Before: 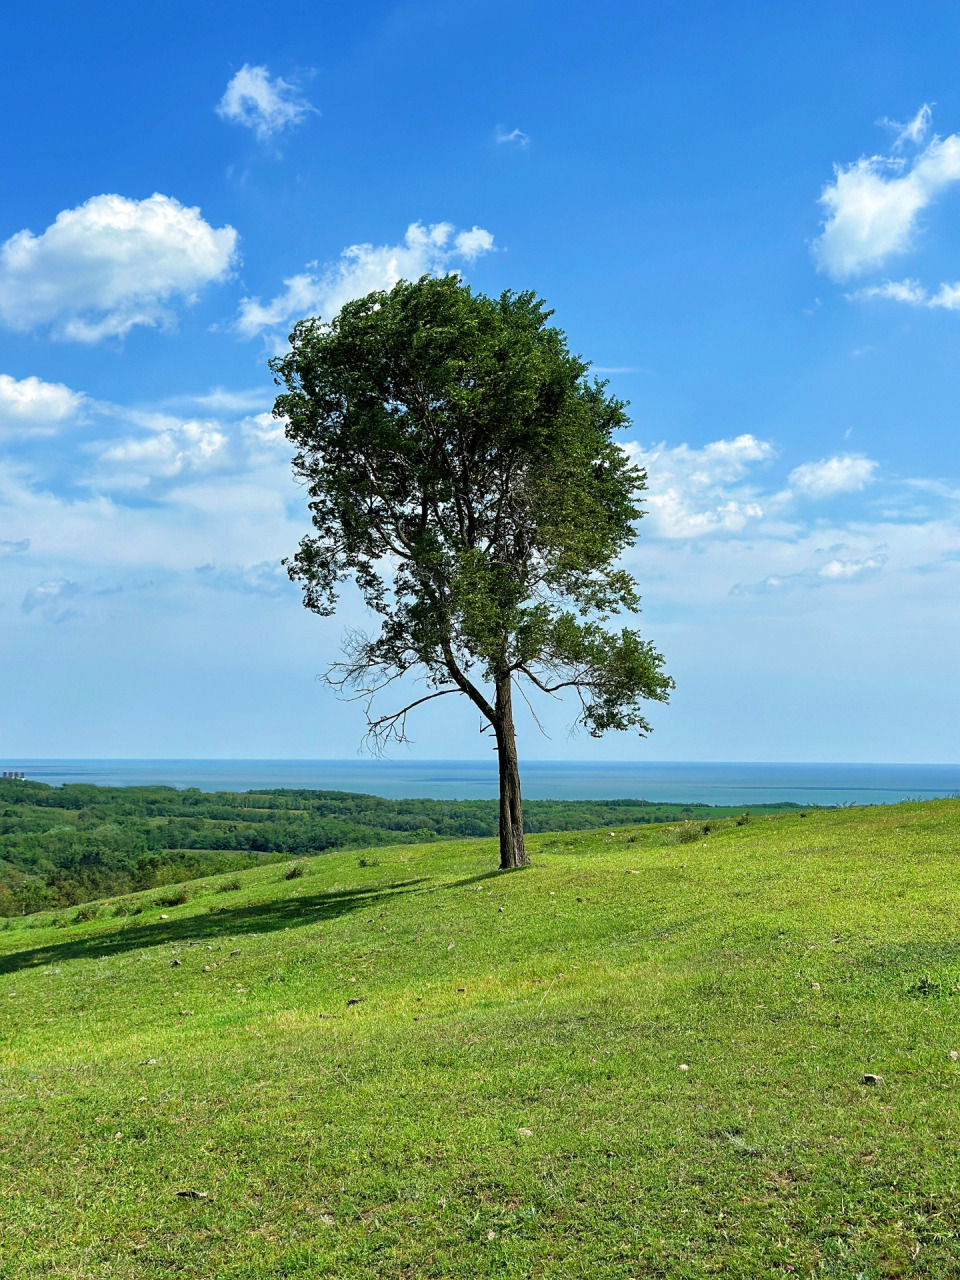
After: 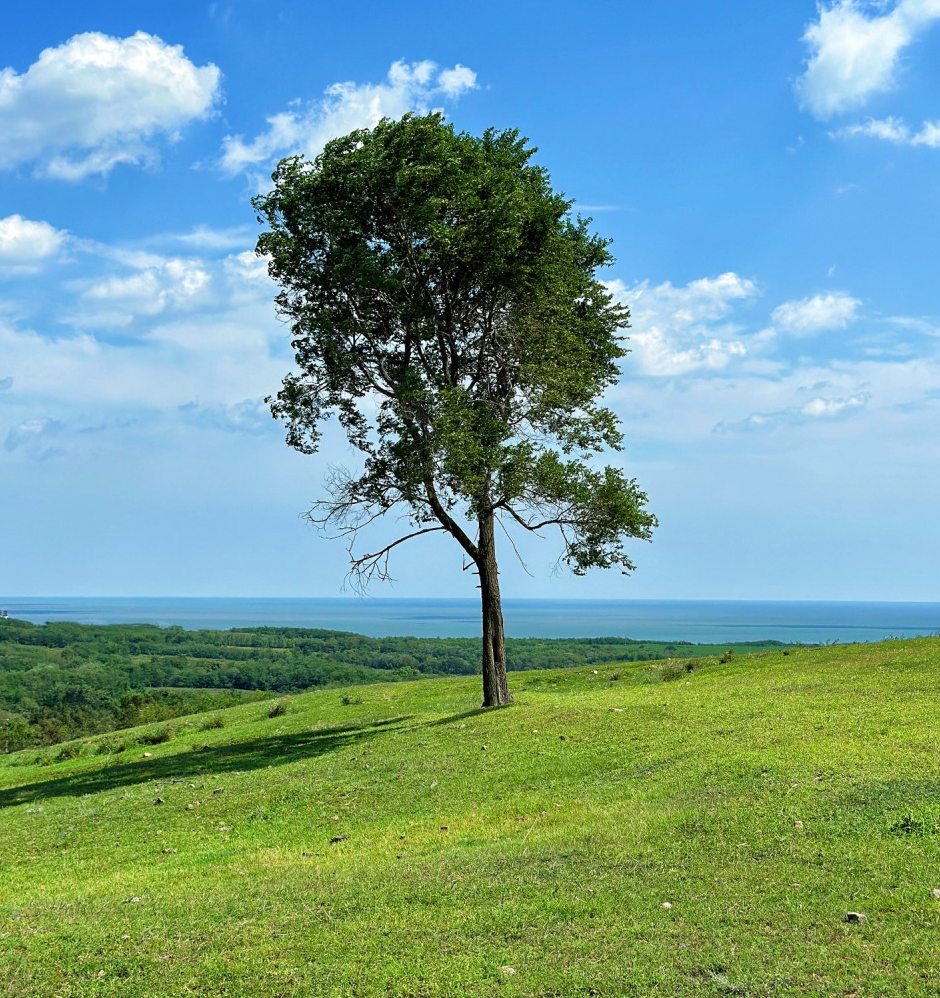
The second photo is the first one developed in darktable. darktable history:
crop and rotate: left 1.86%, top 12.68%, right 0.189%, bottom 9.279%
